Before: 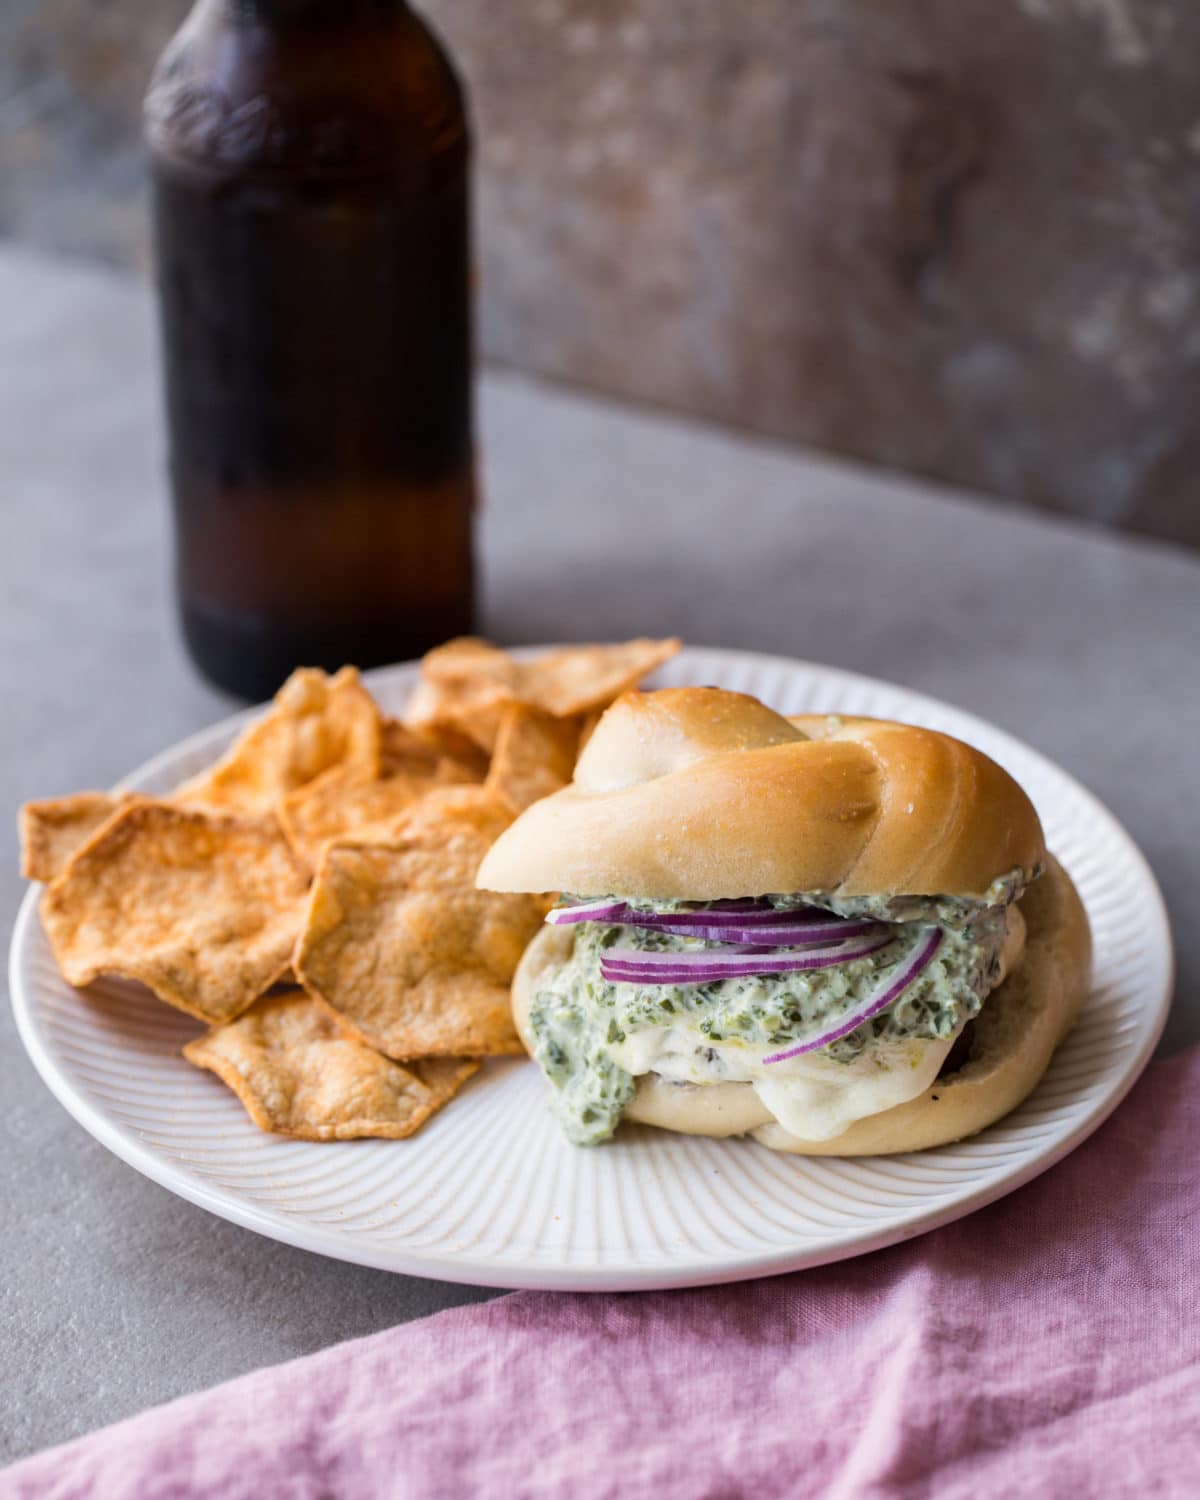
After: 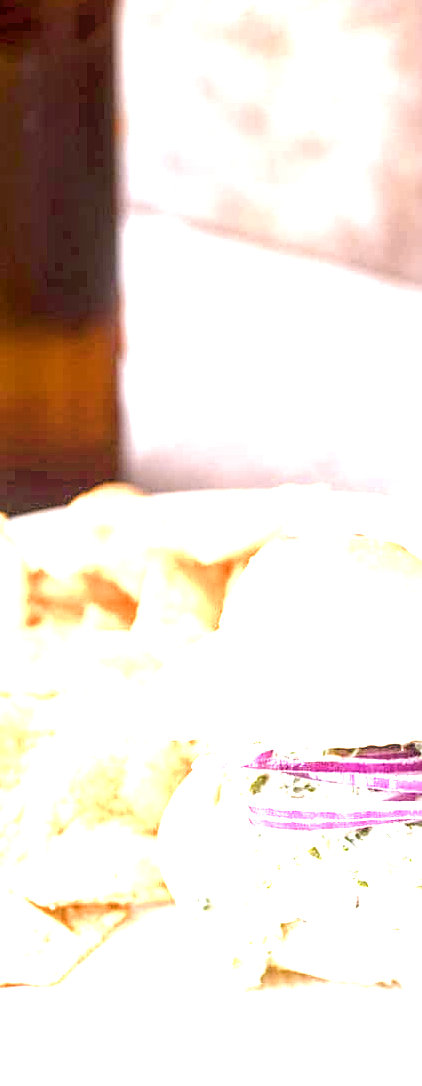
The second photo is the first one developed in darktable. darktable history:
local contrast: on, module defaults
color correction: highlights a* 6.27, highlights b* 8.19, shadows a* 5.94, shadows b* 7.23, saturation 0.9
tone equalizer: on, module defaults
crop and rotate: left 29.476%, top 10.214%, right 35.32%, bottom 17.333%
sharpen: on, module defaults
color balance rgb: perceptual saturation grading › global saturation 20%, perceptual saturation grading › highlights -50%, perceptual saturation grading › shadows 30%, perceptual brilliance grading › global brilliance 10%, perceptual brilliance grading › shadows 15%
exposure: exposure 2.25 EV, compensate highlight preservation false
contrast brightness saturation: contrast 0.01, saturation -0.05
